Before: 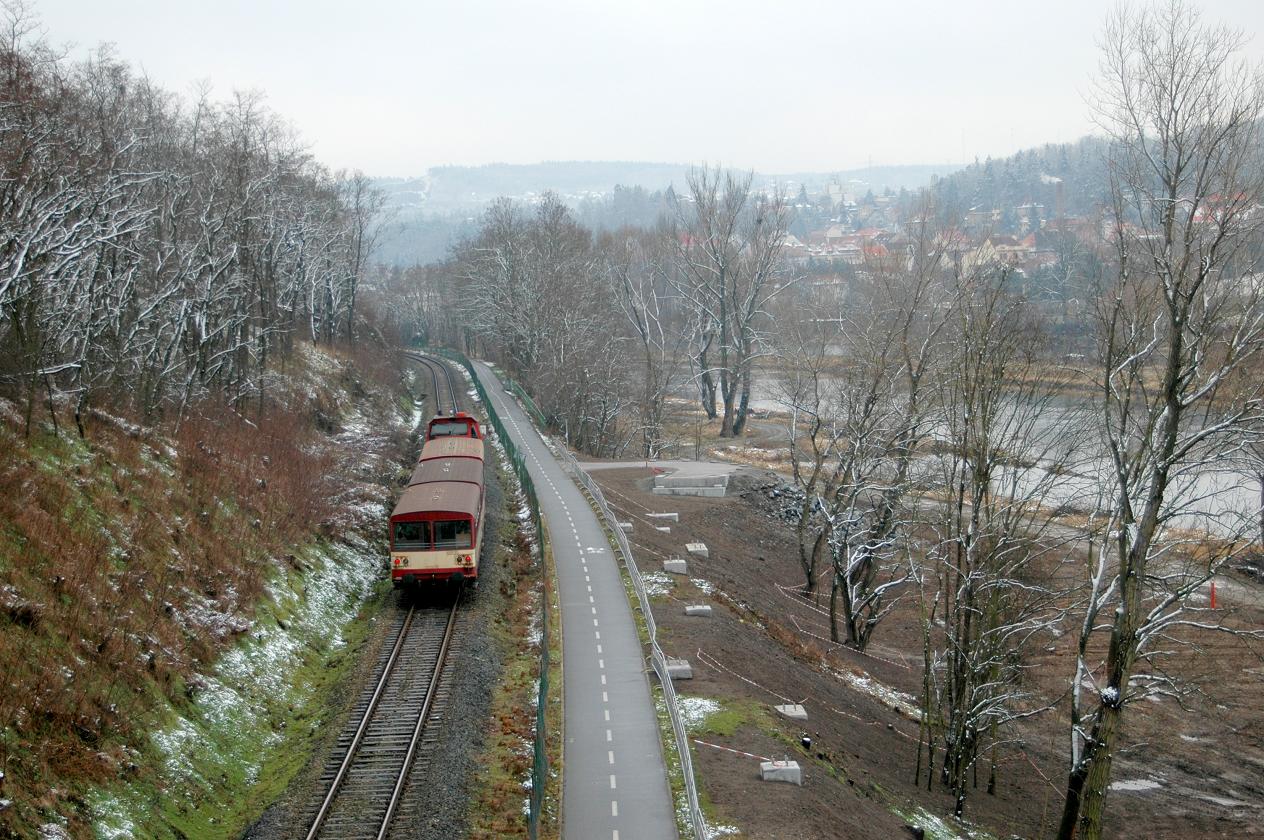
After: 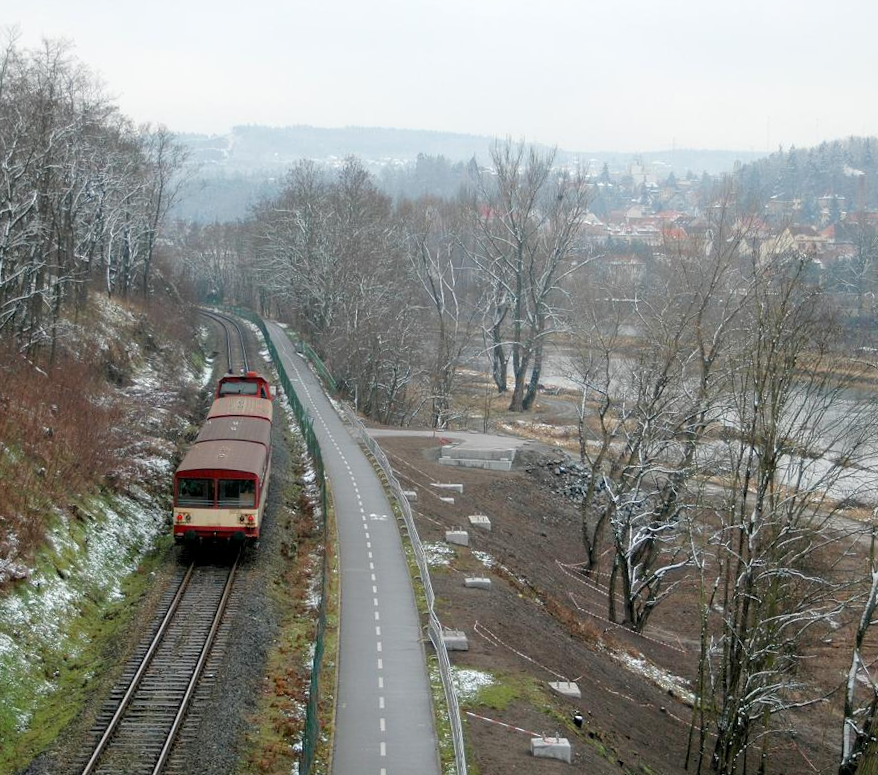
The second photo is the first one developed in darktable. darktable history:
crop and rotate: angle -3.17°, left 13.94%, top 0.033%, right 10.908%, bottom 0.049%
